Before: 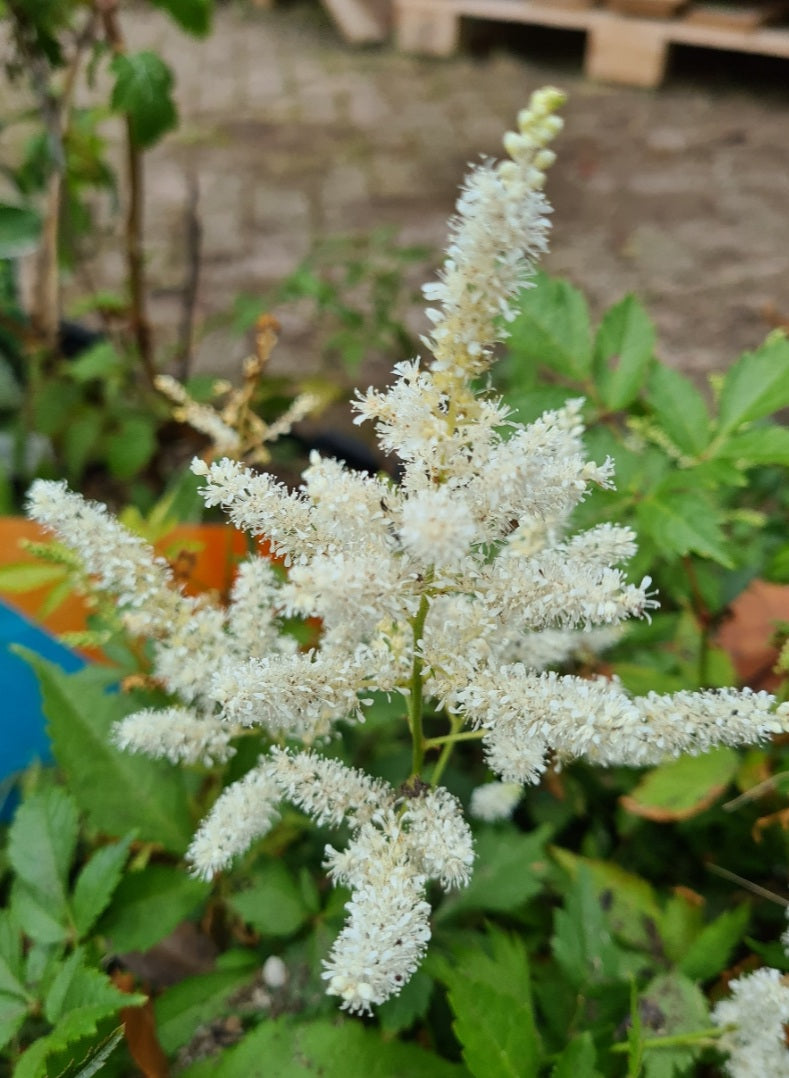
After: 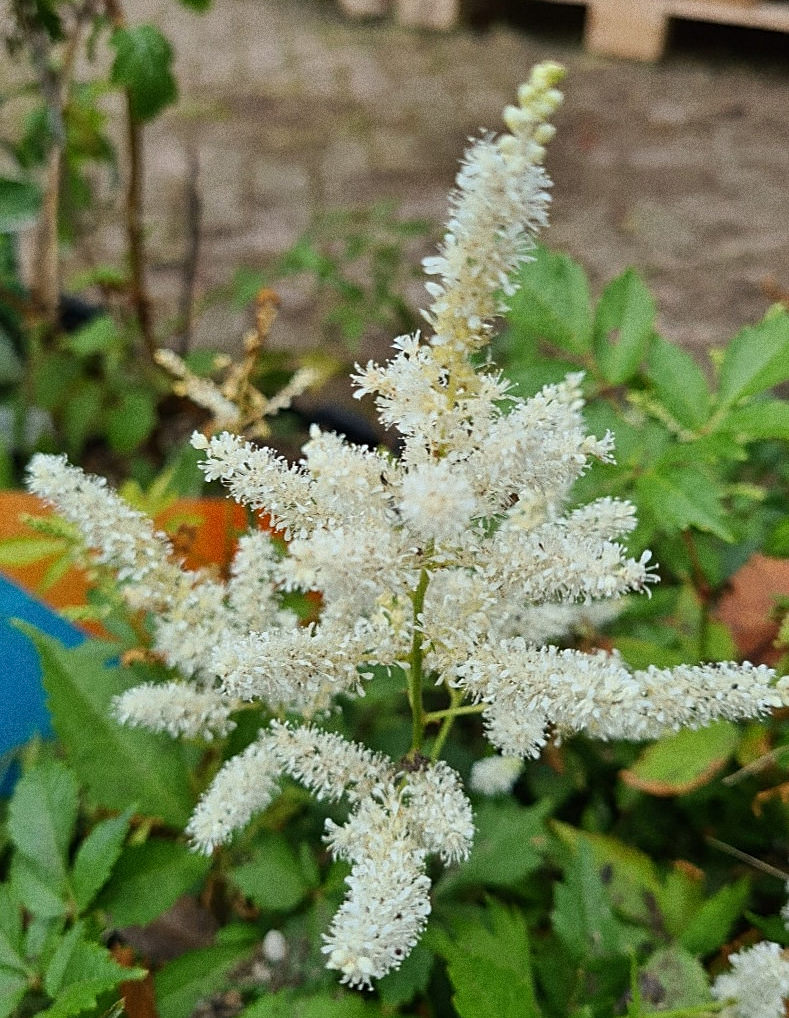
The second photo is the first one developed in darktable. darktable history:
grain: coarseness 9.61 ISO, strength 35.62%
crop and rotate: top 2.479%, bottom 3.018%
sharpen: on, module defaults
